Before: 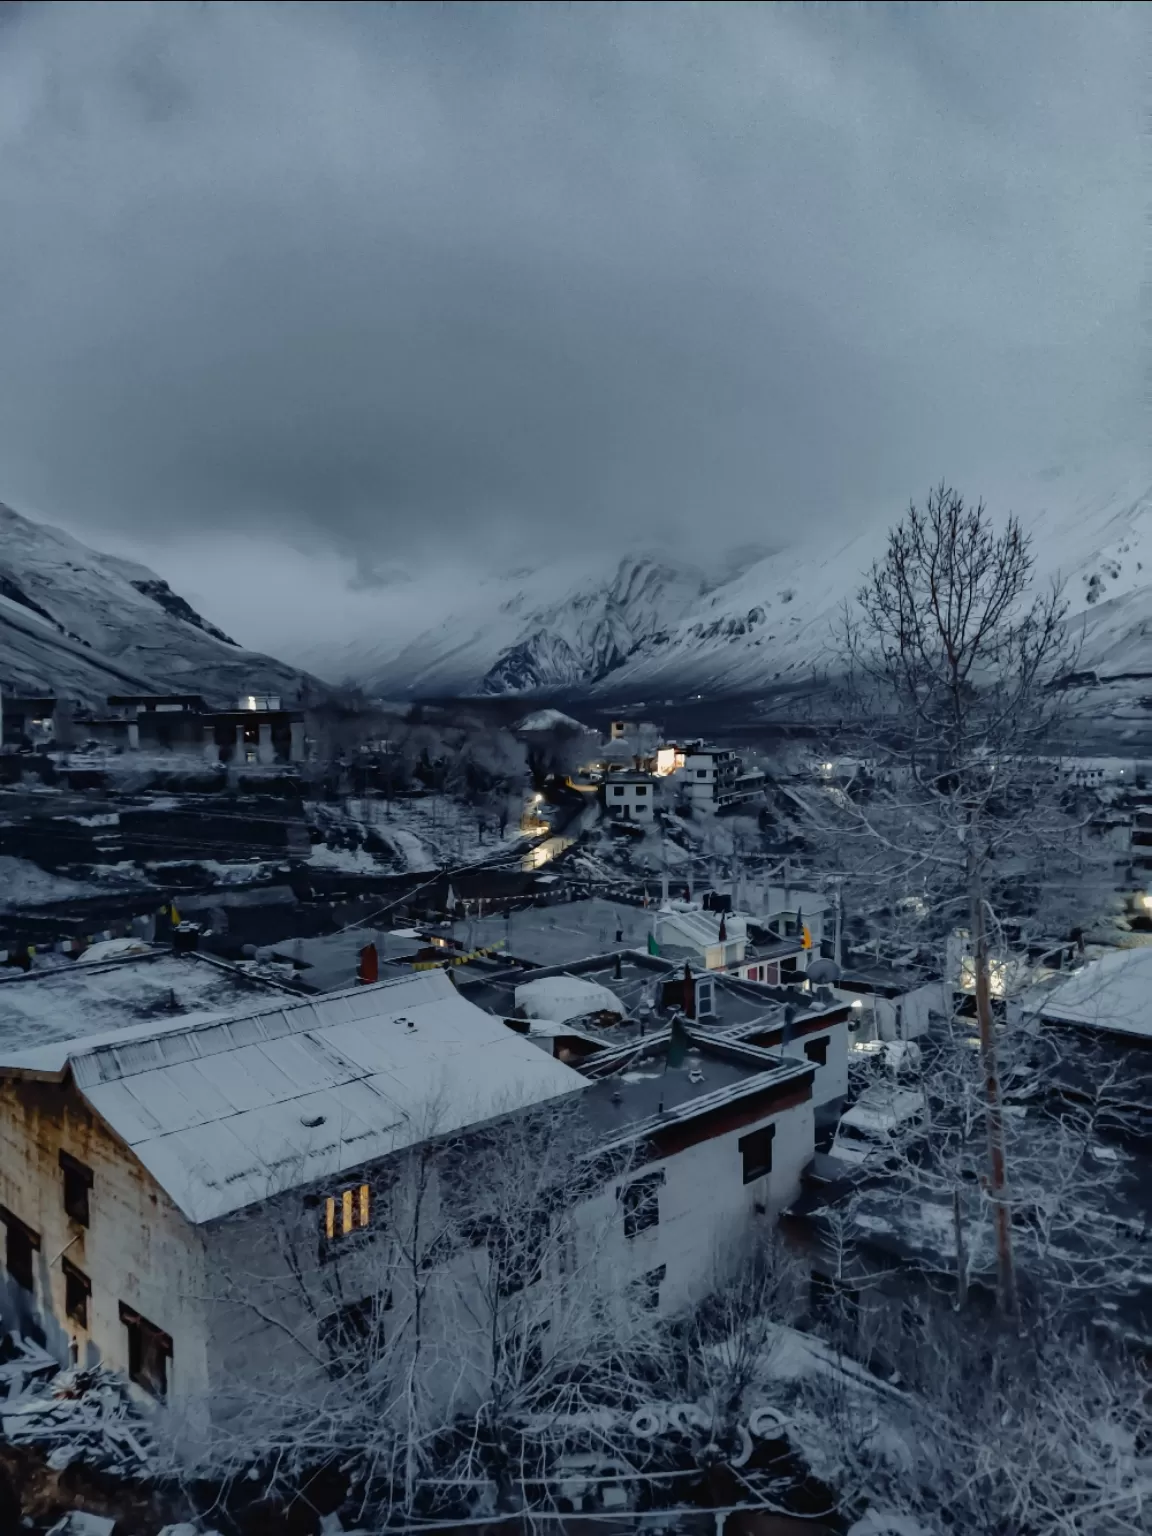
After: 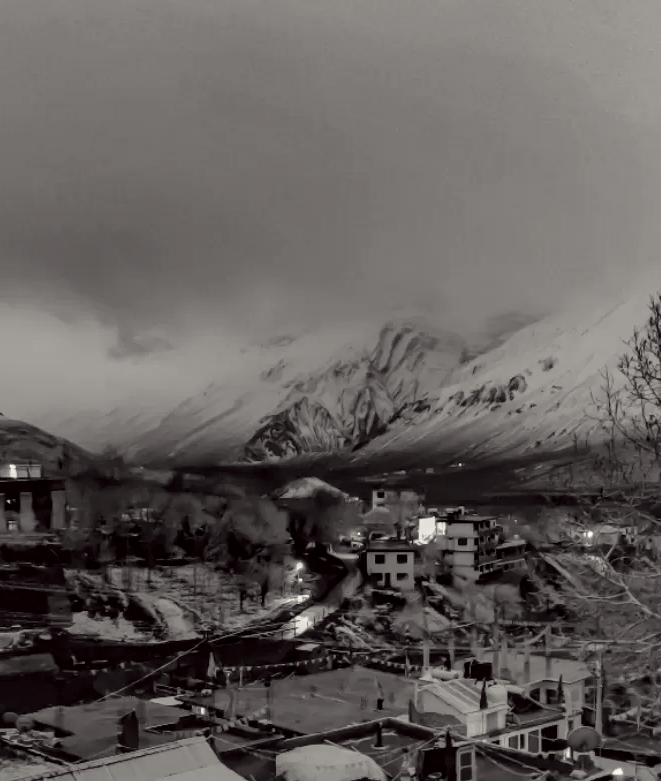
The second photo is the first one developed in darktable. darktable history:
crop: left 20.78%, top 15.127%, right 21.805%, bottom 33.999%
contrast brightness saturation: saturation -0.986
color correction: highlights a* -1.13, highlights b* 4.63, shadows a* 3.69
color balance rgb: perceptual saturation grading › global saturation 20%, perceptual saturation grading › highlights -25.042%, perceptual saturation grading › shadows 25.498%
local contrast: on, module defaults
